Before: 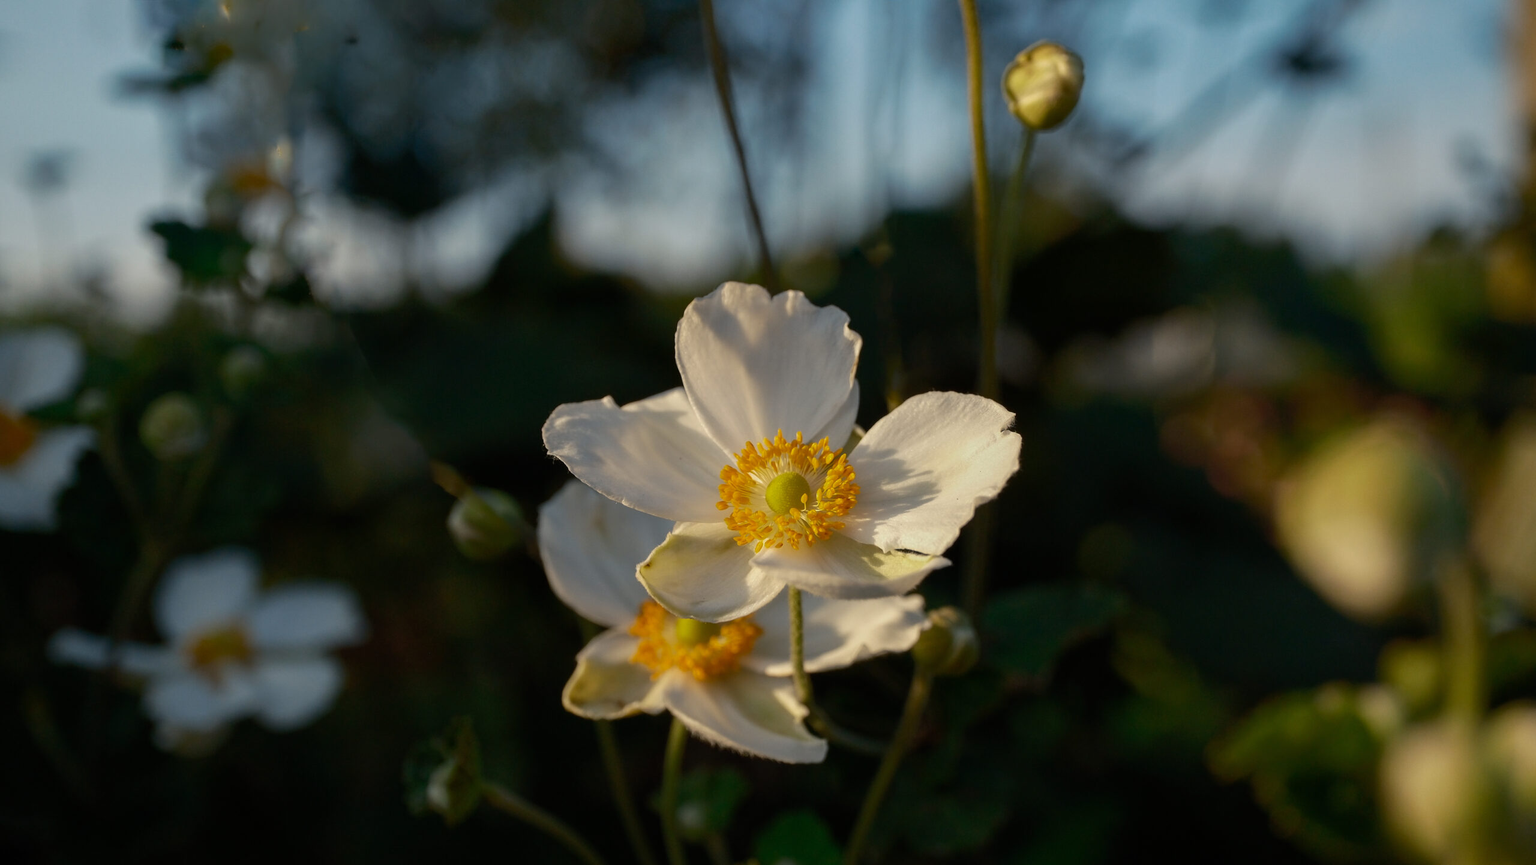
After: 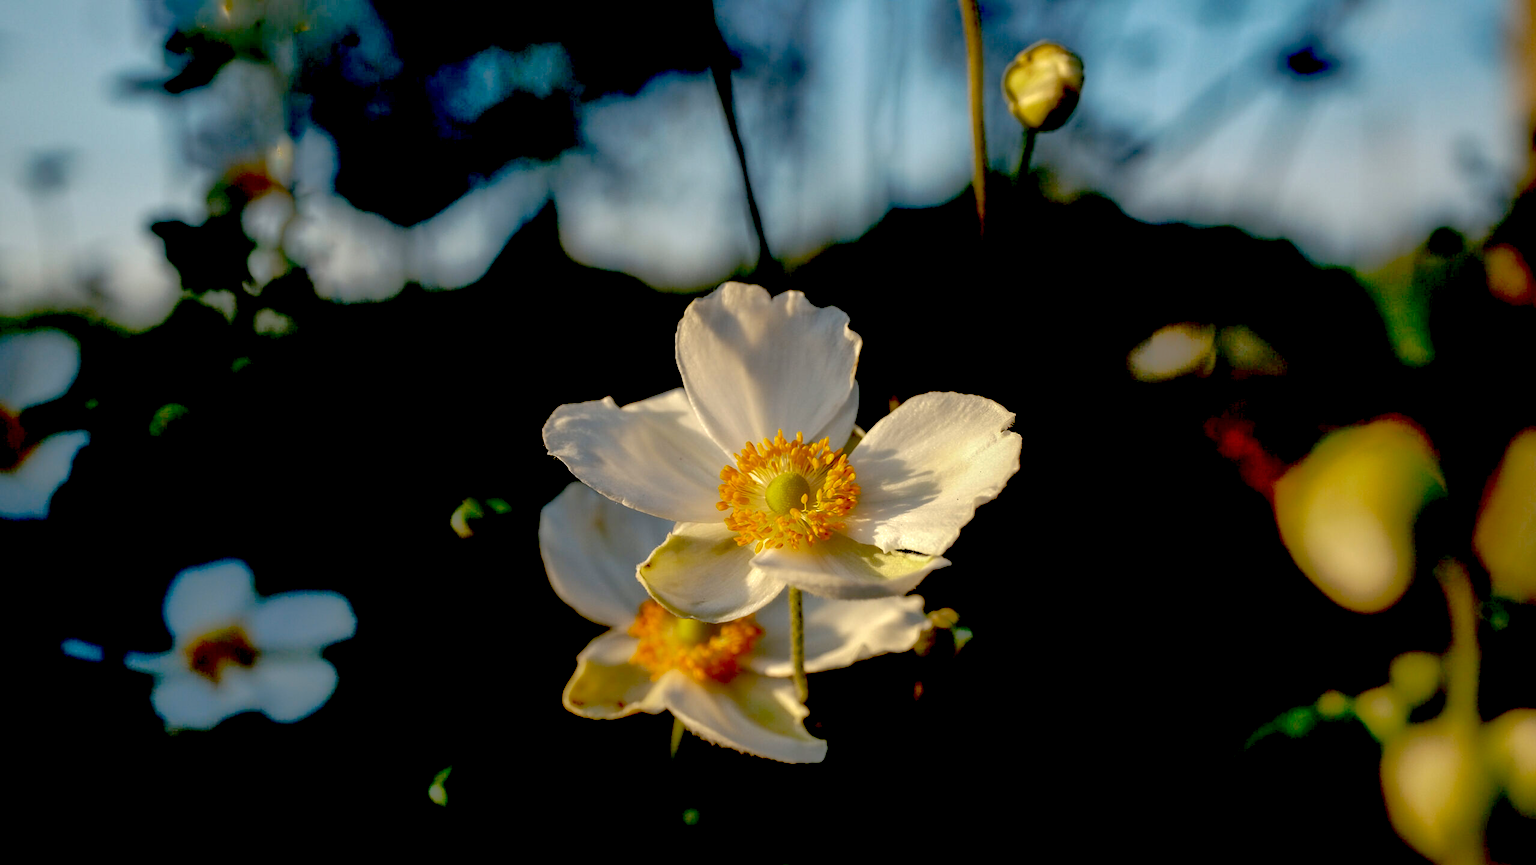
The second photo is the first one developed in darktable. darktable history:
exposure: black level correction 0.041, exposure 0.499 EV, compensate highlight preservation false
shadows and highlights: on, module defaults
